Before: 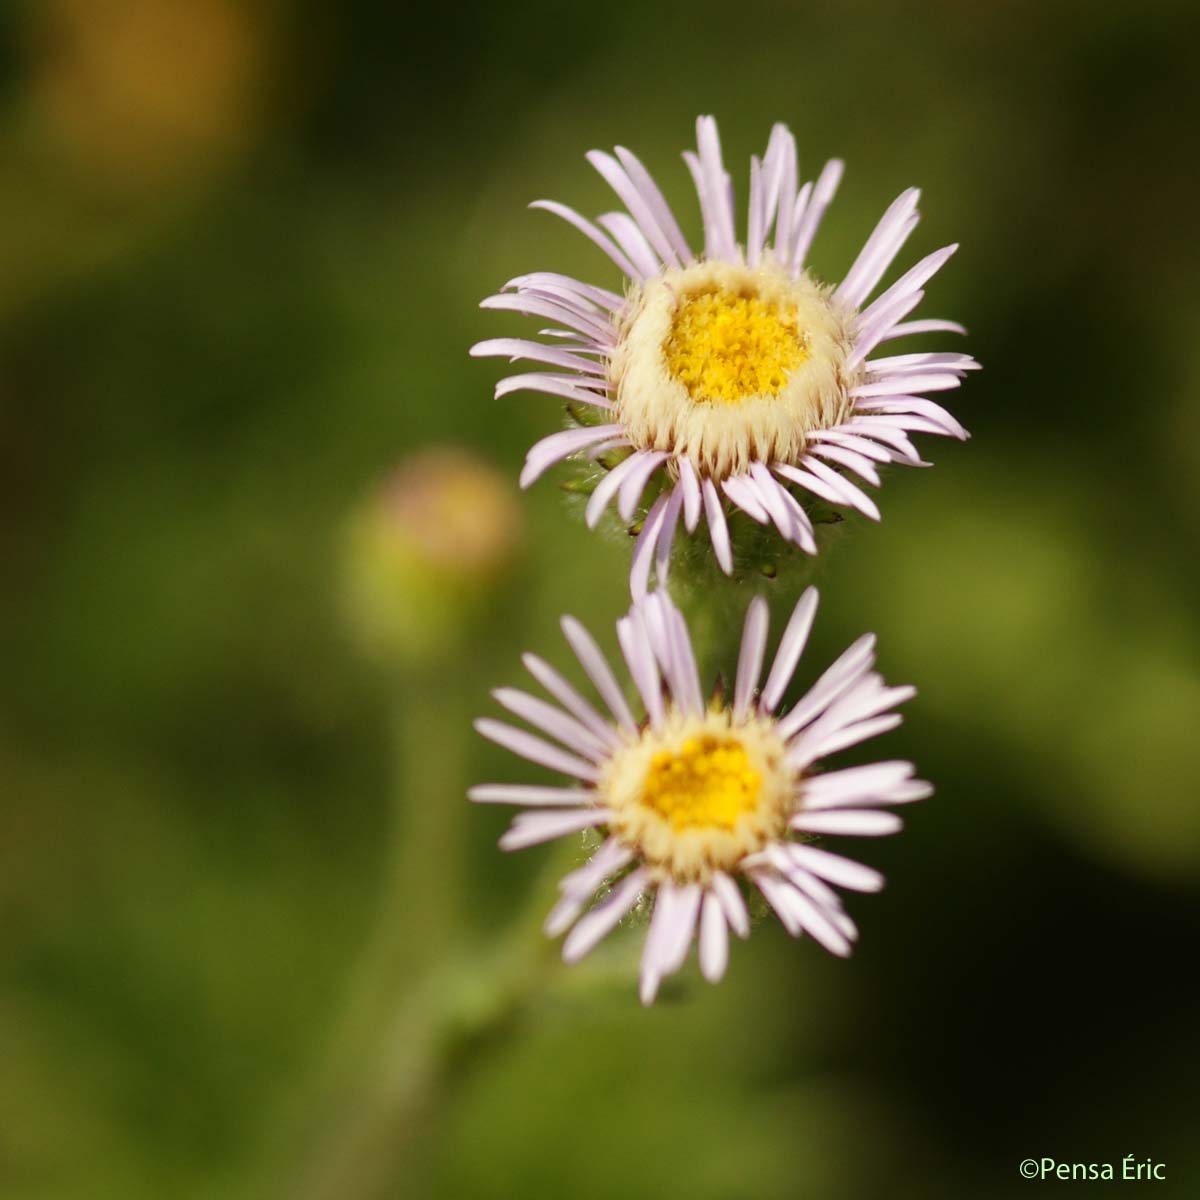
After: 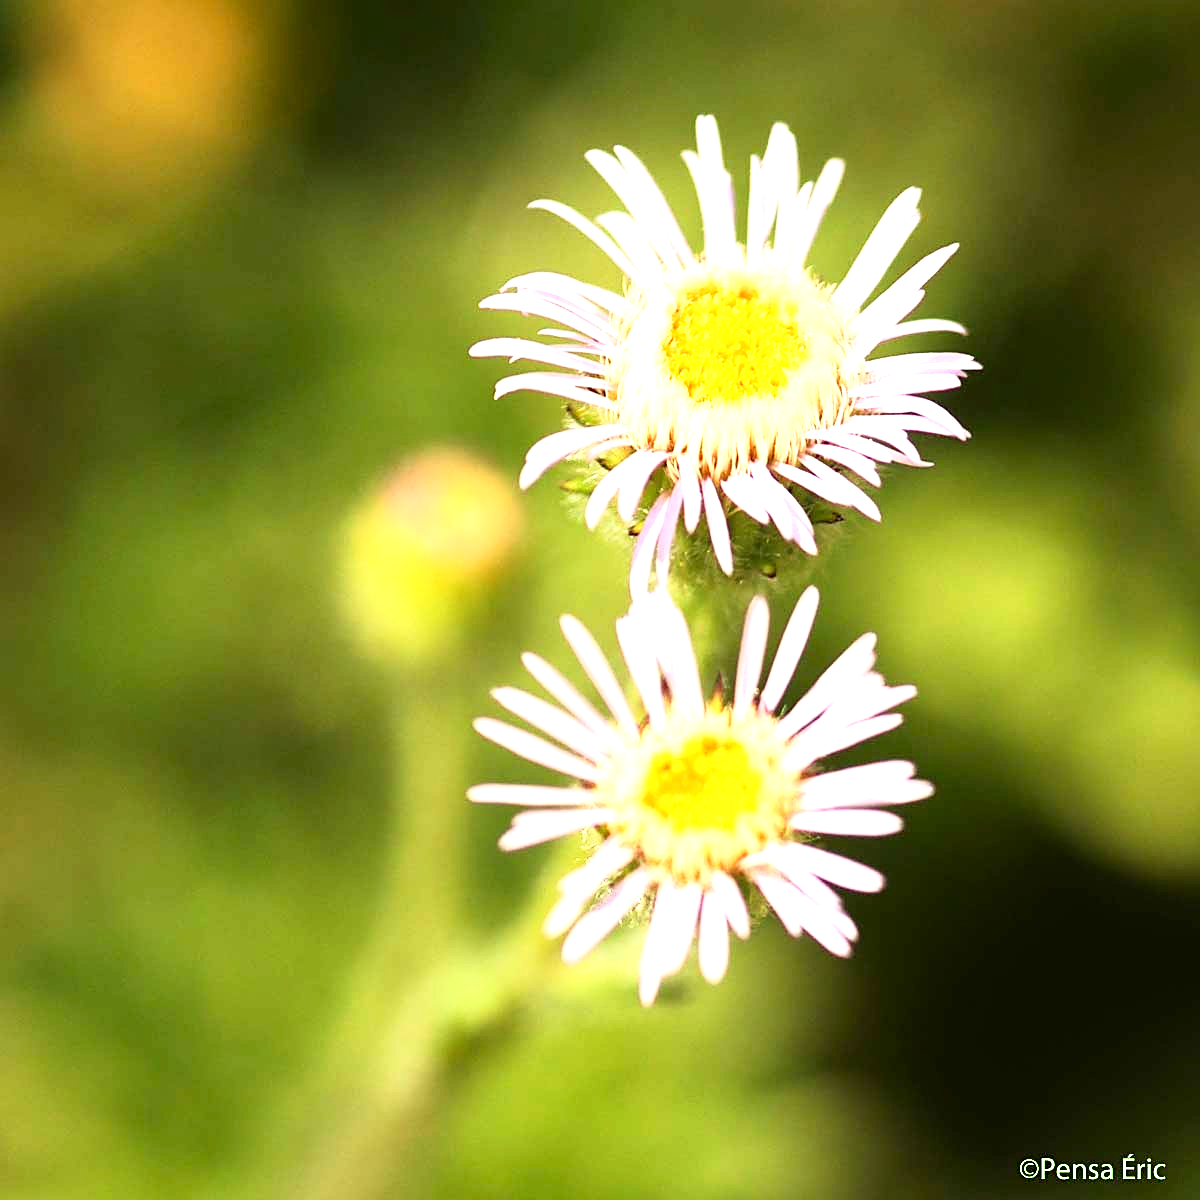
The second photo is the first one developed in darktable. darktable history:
exposure: black level correction 0.001, exposure 0.498 EV, compensate exposure bias true, compensate highlight preservation false
tone equalizer: -8 EV -0.411 EV, -7 EV -0.403 EV, -6 EV -0.323 EV, -5 EV -0.229 EV, -3 EV 0.252 EV, -2 EV 0.337 EV, -1 EV 0.401 EV, +0 EV 0.423 EV
tone curve: curves: ch0 [(0, 0) (0.003, 0.003) (0.011, 0.012) (0.025, 0.027) (0.044, 0.048) (0.069, 0.076) (0.1, 0.109) (0.136, 0.148) (0.177, 0.194) (0.224, 0.245) (0.277, 0.303) (0.335, 0.366) (0.399, 0.436) (0.468, 0.511) (0.543, 0.593) (0.623, 0.681) (0.709, 0.775) (0.801, 0.875) (0.898, 0.954) (1, 1)], color space Lab, linked channels, preserve colors none
sharpen: amount 0.492
